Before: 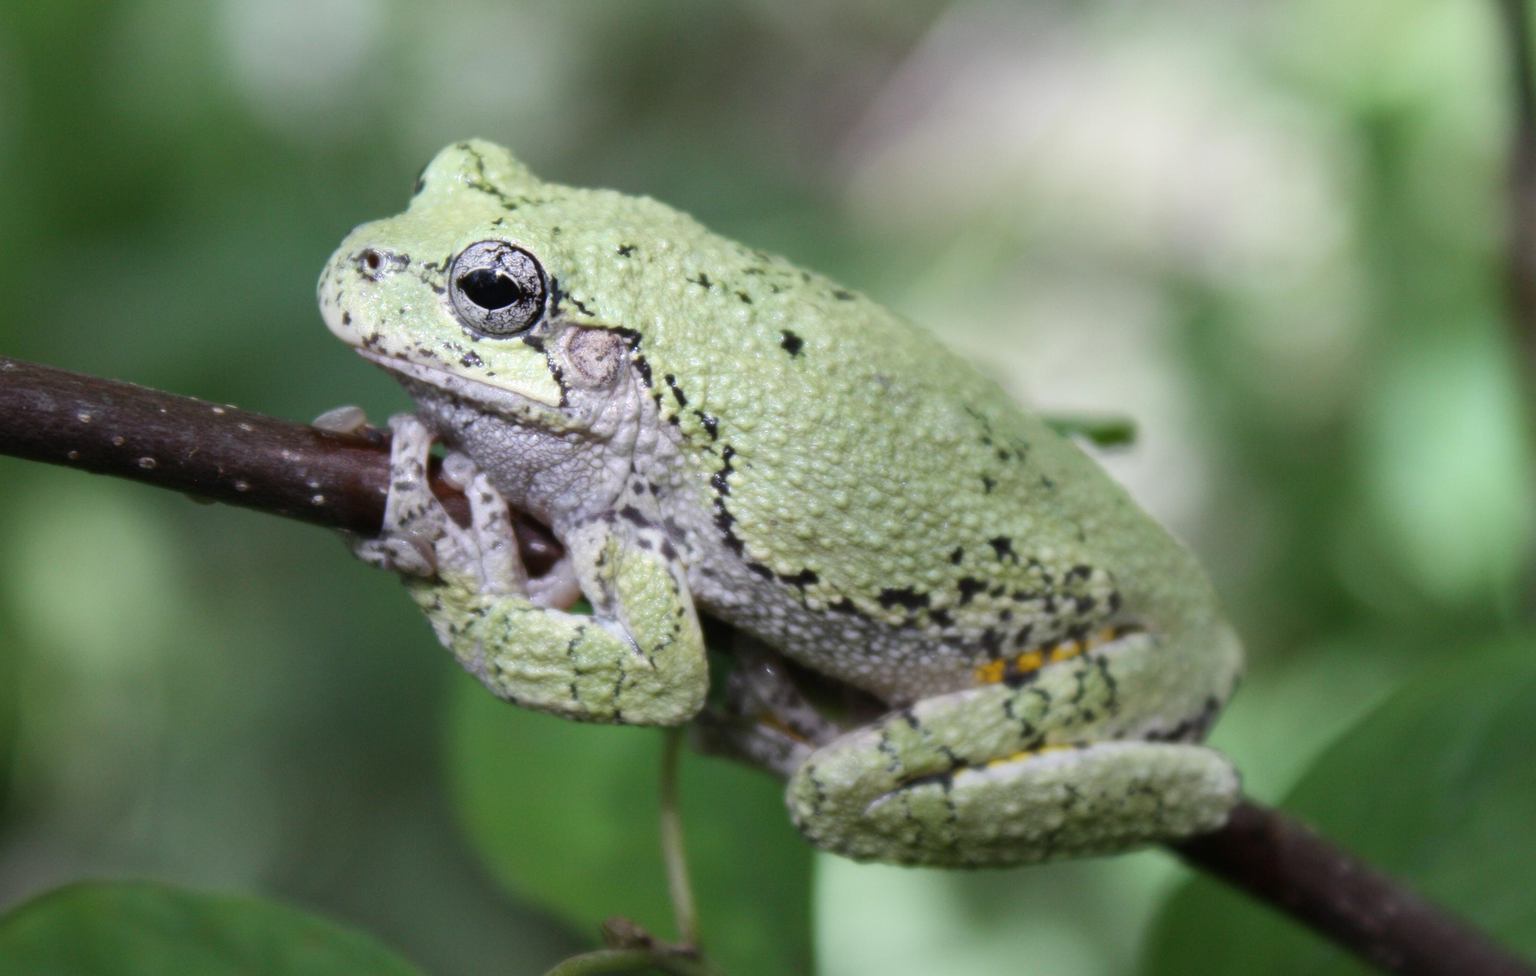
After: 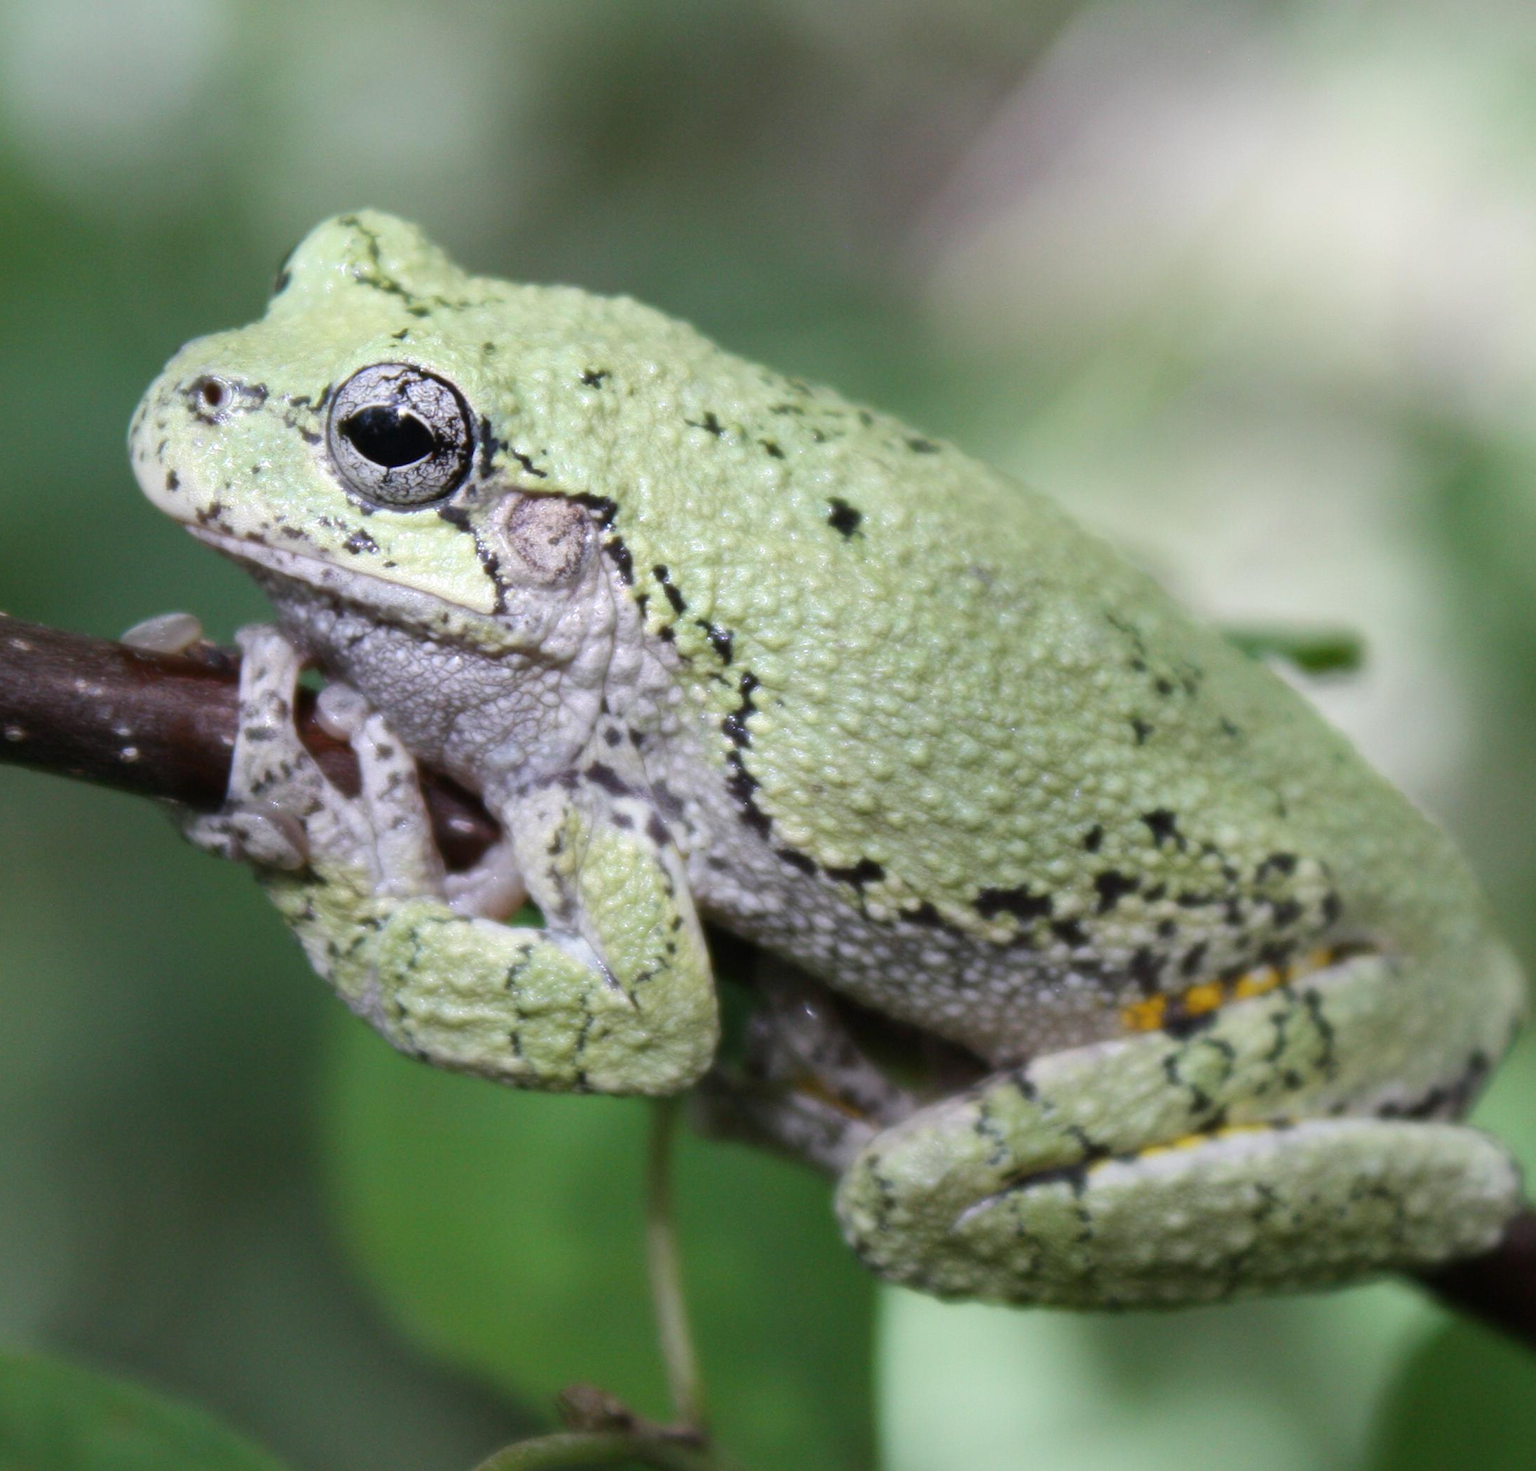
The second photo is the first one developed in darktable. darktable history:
crop and rotate: left 15.133%, right 18.561%
